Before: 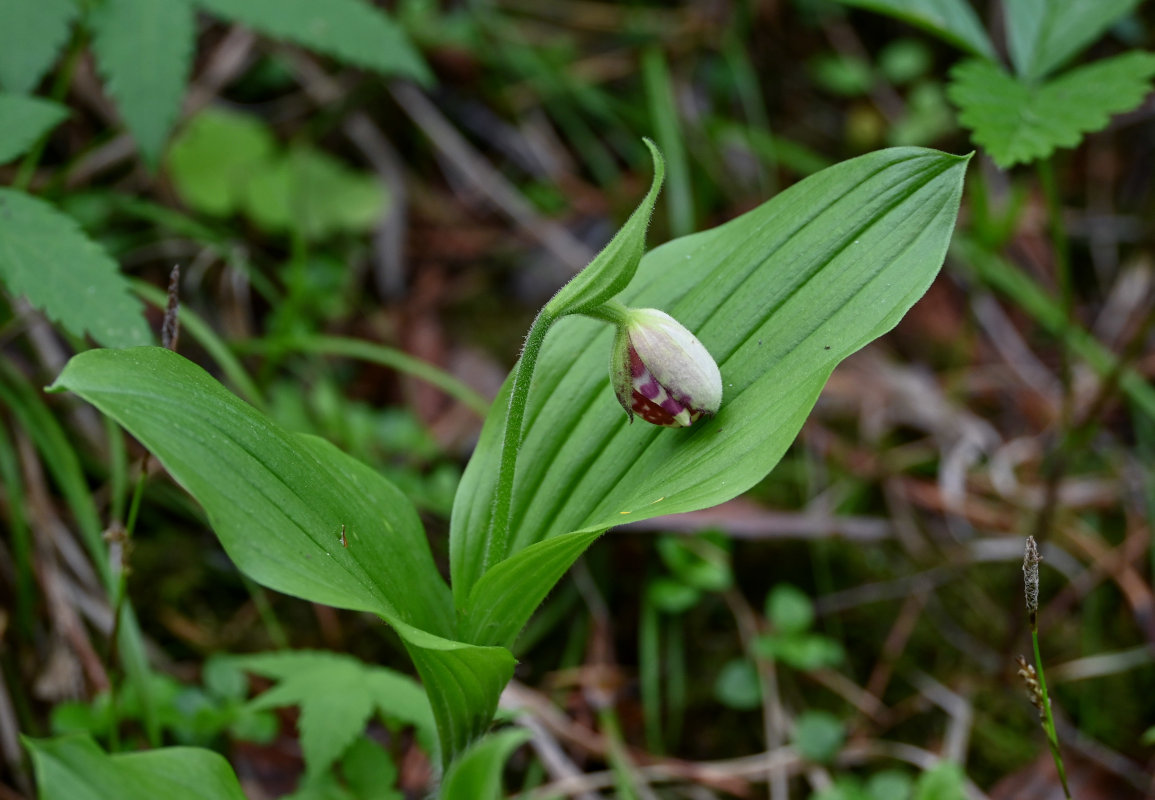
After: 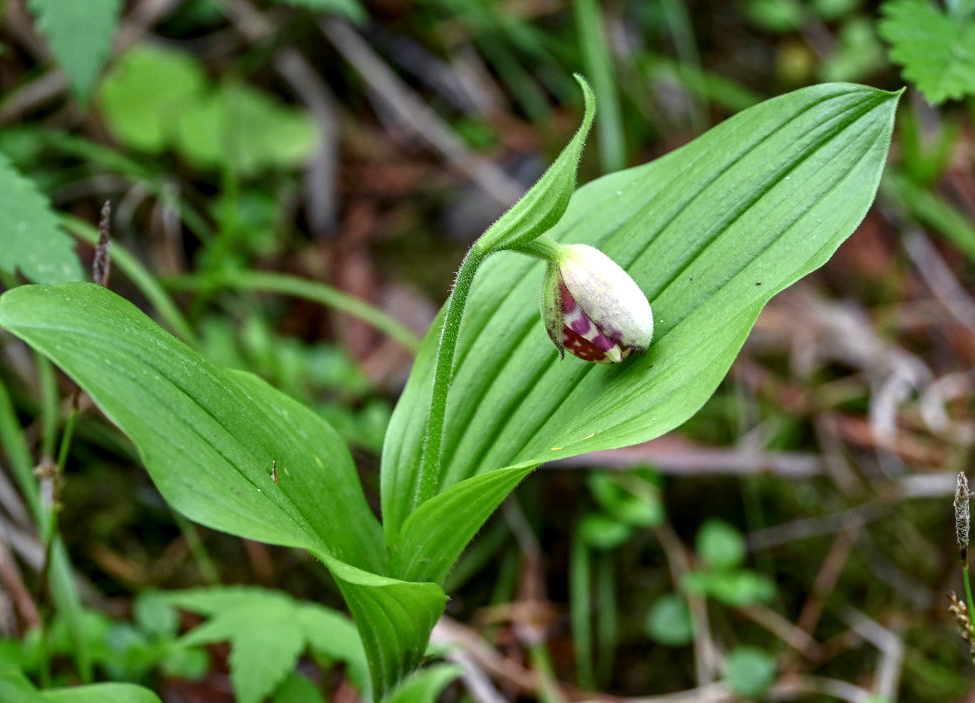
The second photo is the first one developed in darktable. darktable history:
local contrast: on, module defaults
crop: left 6.032%, top 8.022%, right 9.544%, bottom 3.991%
exposure: black level correction 0, exposure 0.691 EV, compensate highlight preservation false
